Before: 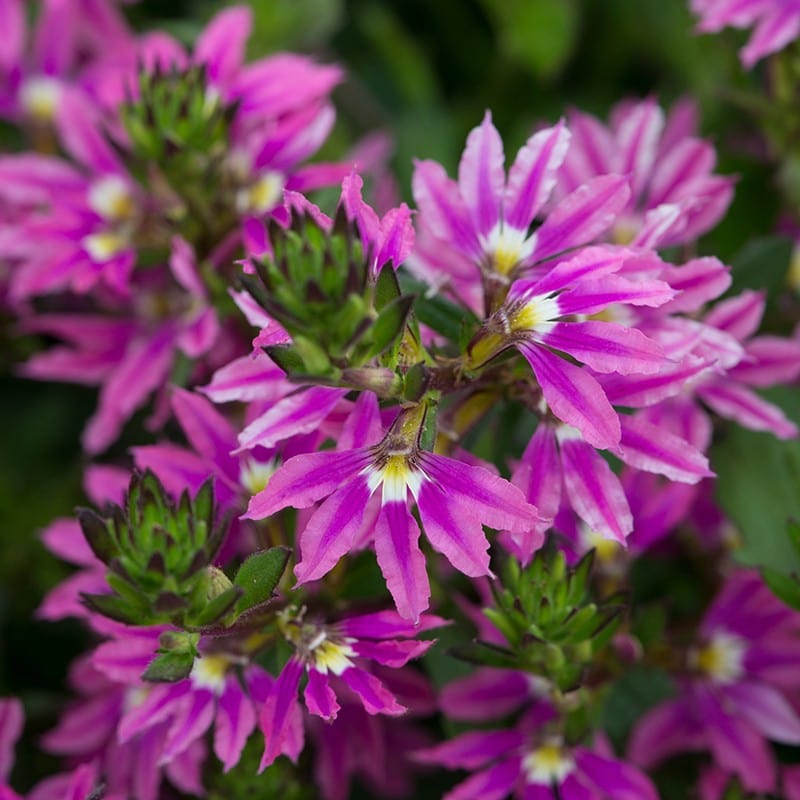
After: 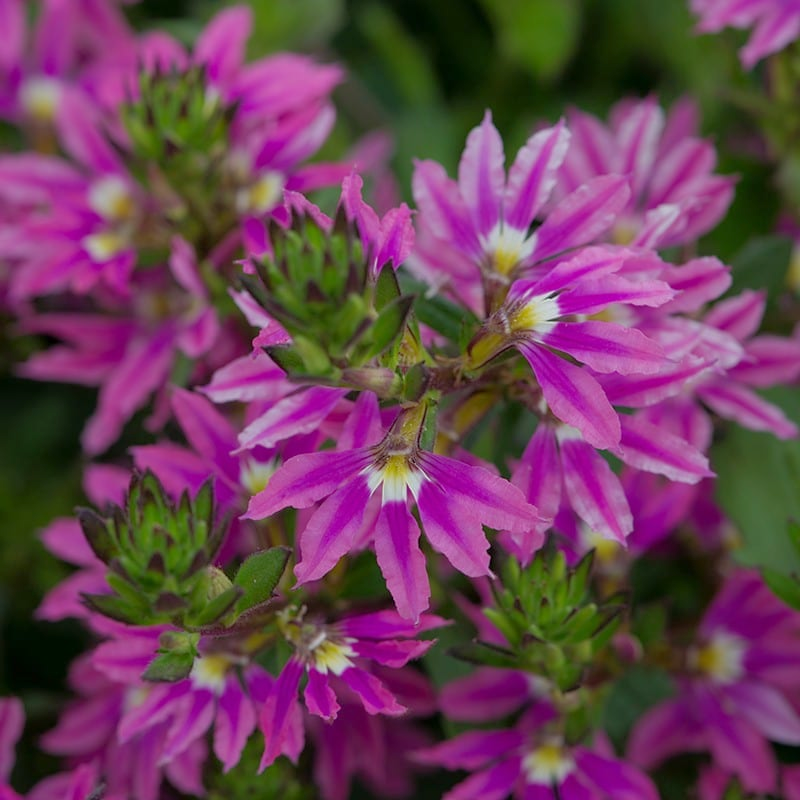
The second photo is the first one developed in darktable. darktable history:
tone equalizer: -8 EV 0.286 EV, -7 EV 0.445 EV, -6 EV 0.425 EV, -5 EV 0.255 EV, -3 EV -0.25 EV, -2 EV -0.445 EV, -1 EV -0.426 EV, +0 EV -0.247 EV, edges refinement/feathering 500, mask exposure compensation -1.57 EV, preserve details no
